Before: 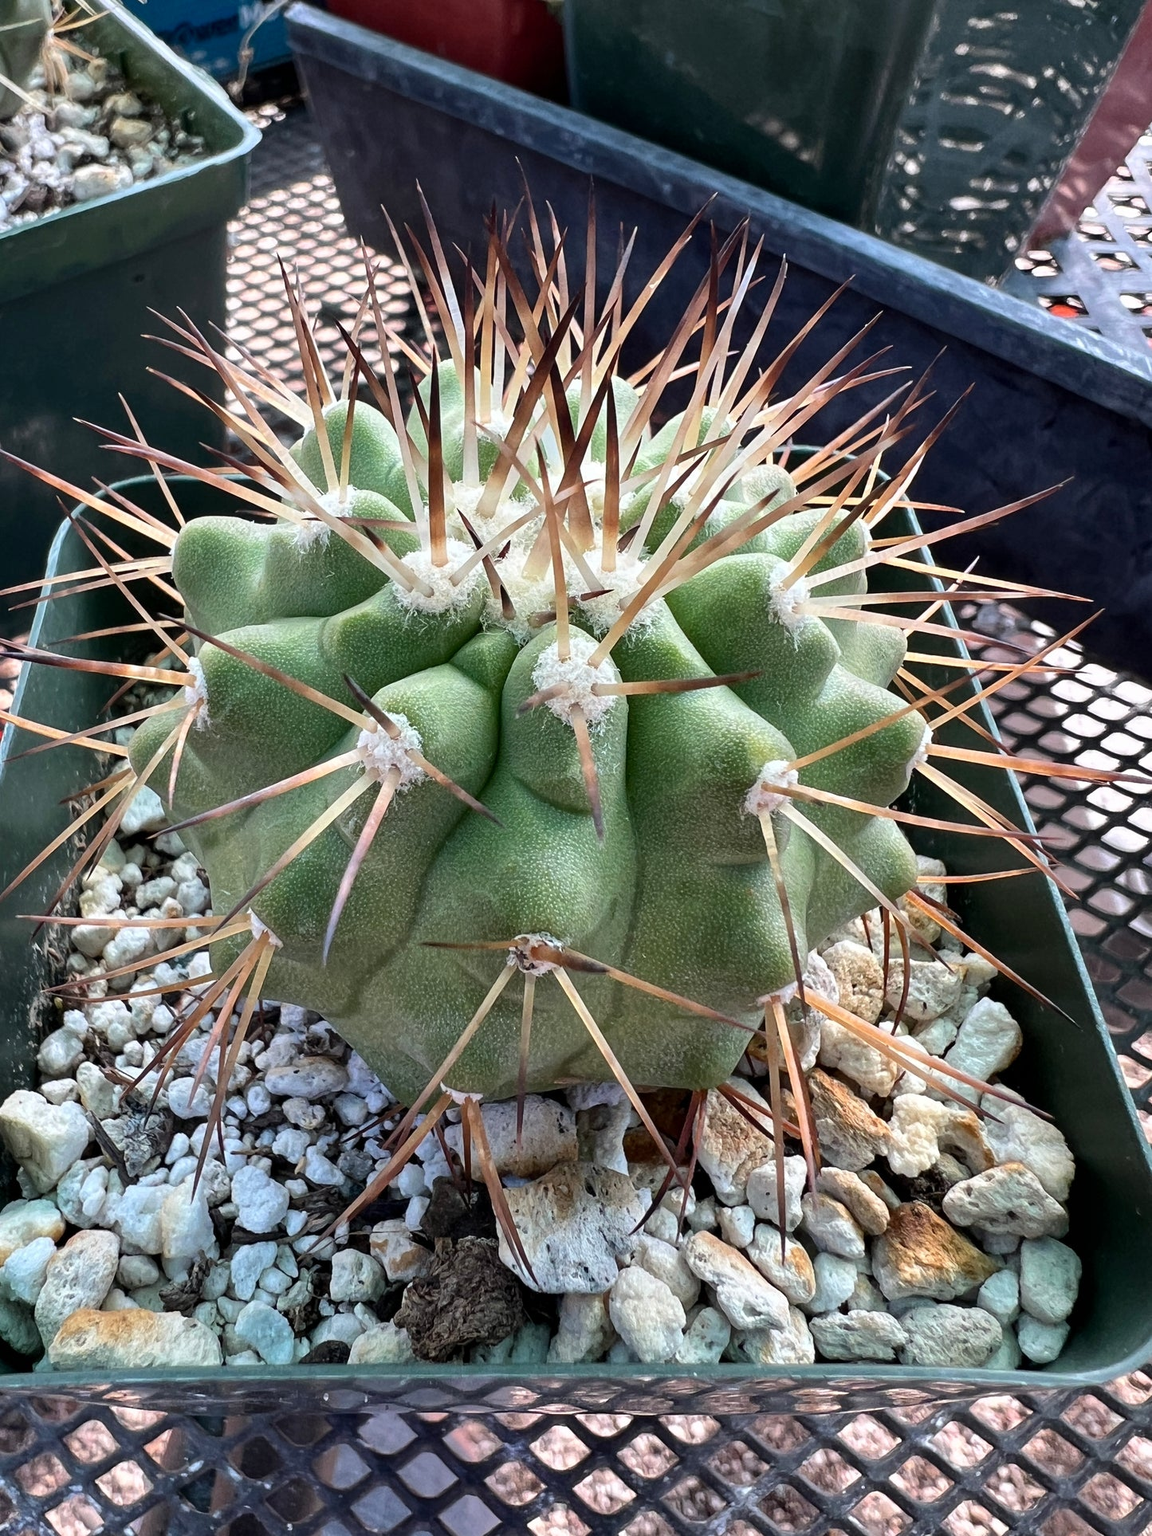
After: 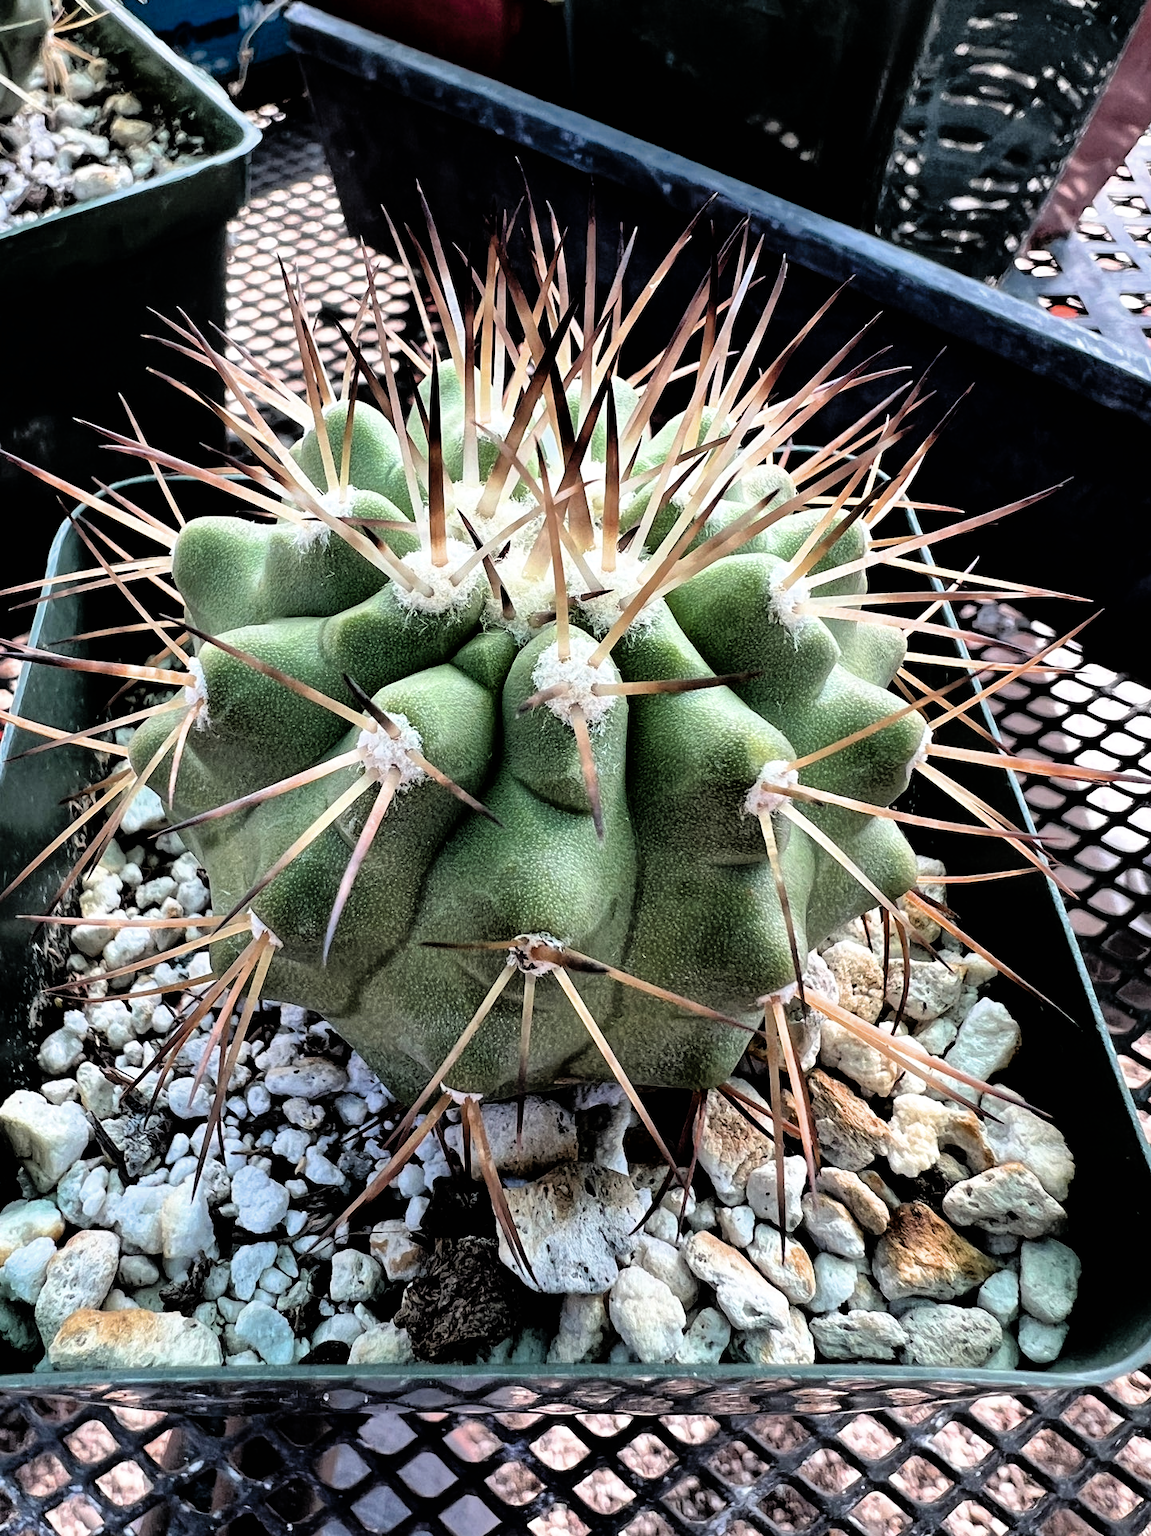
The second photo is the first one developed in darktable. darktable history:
filmic rgb: black relative exposure -3.75 EV, white relative exposure 2.4 EV, dynamic range scaling -50%, hardness 3.42, latitude 30%, contrast 1.8
shadows and highlights: on, module defaults
